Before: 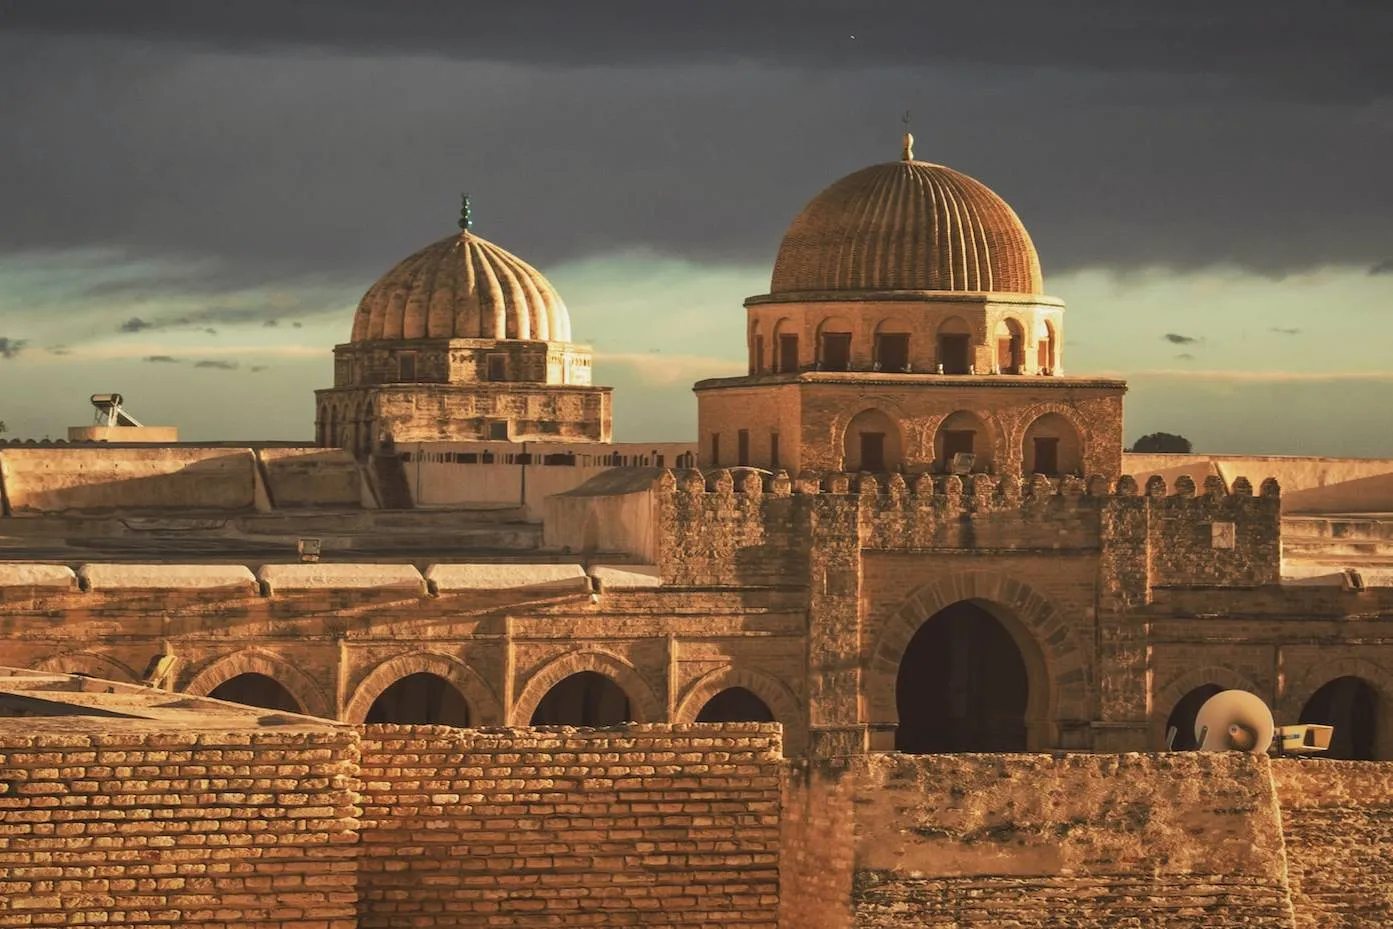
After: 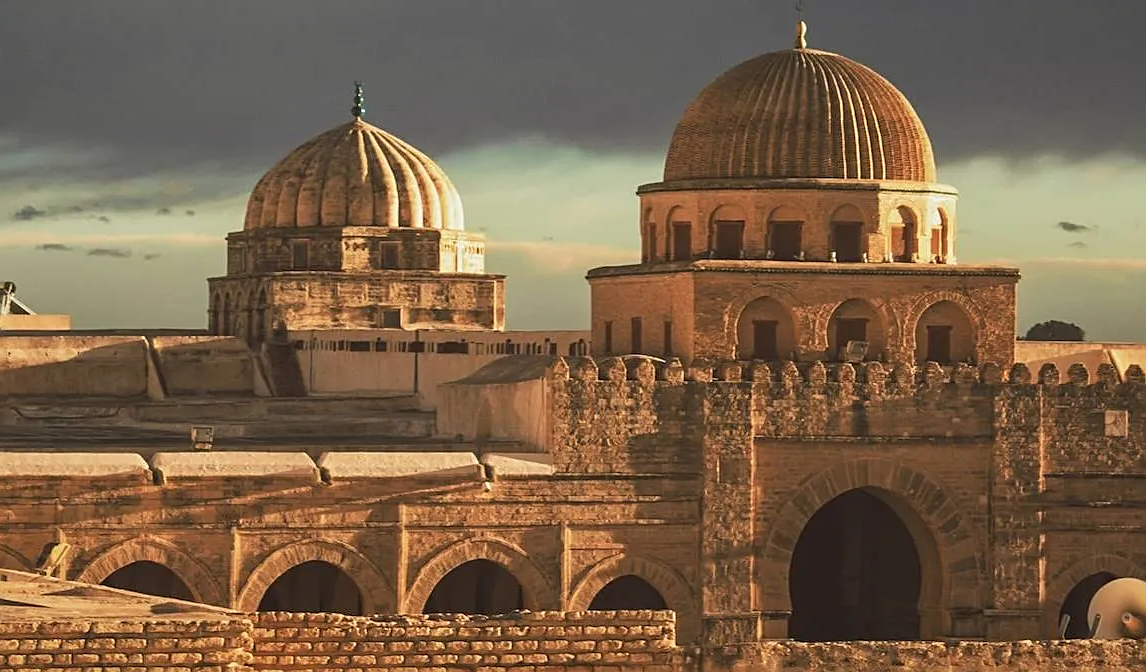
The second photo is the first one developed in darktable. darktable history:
sharpen: on, module defaults
crop: left 7.75%, top 12.145%, right 9.923%, bottom 15.433%
